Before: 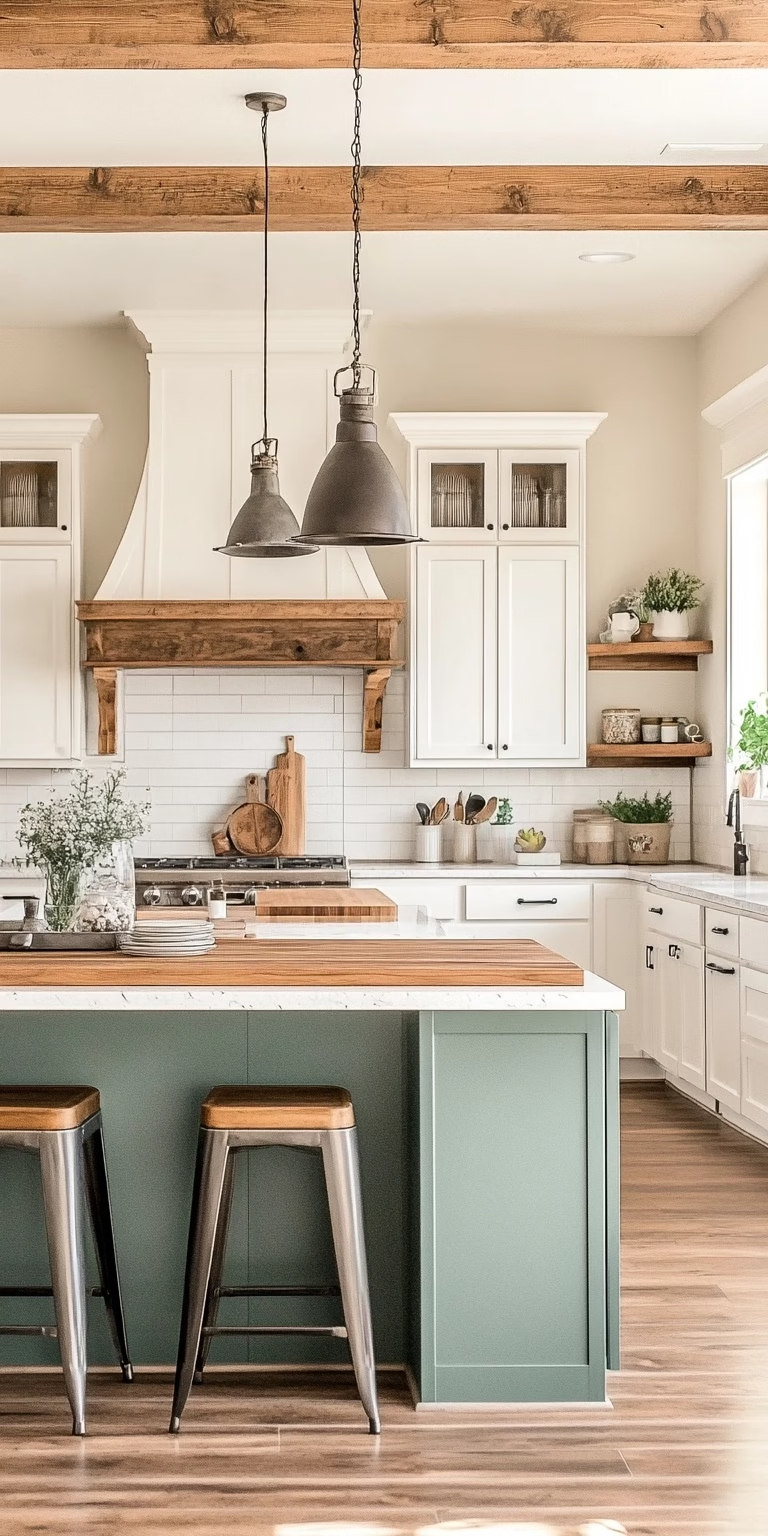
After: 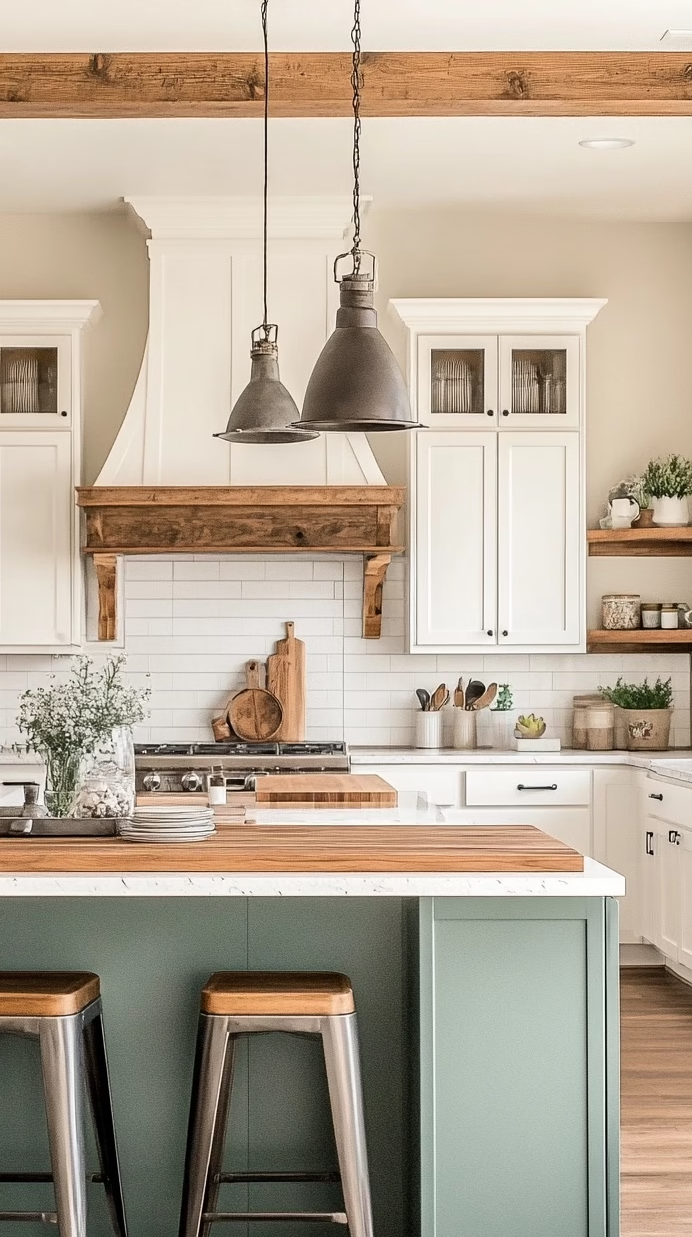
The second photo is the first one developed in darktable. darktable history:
crop: top 7.443%, right 9.798%, bottom 12.02%
